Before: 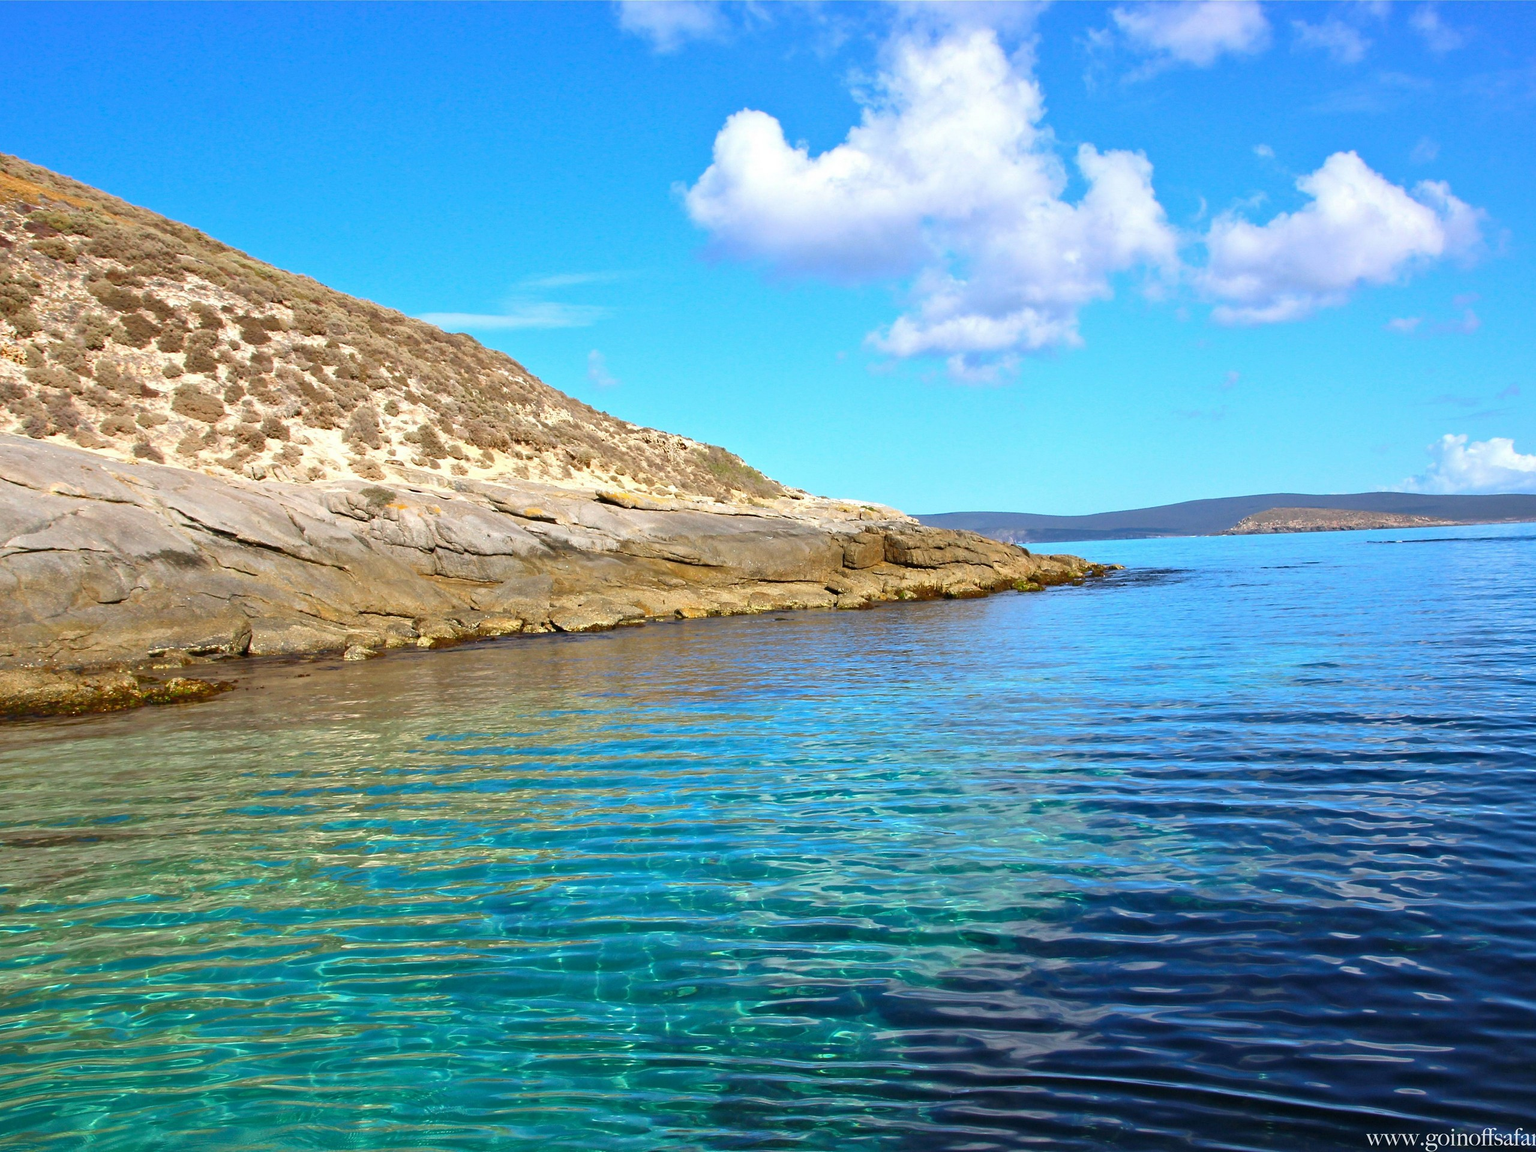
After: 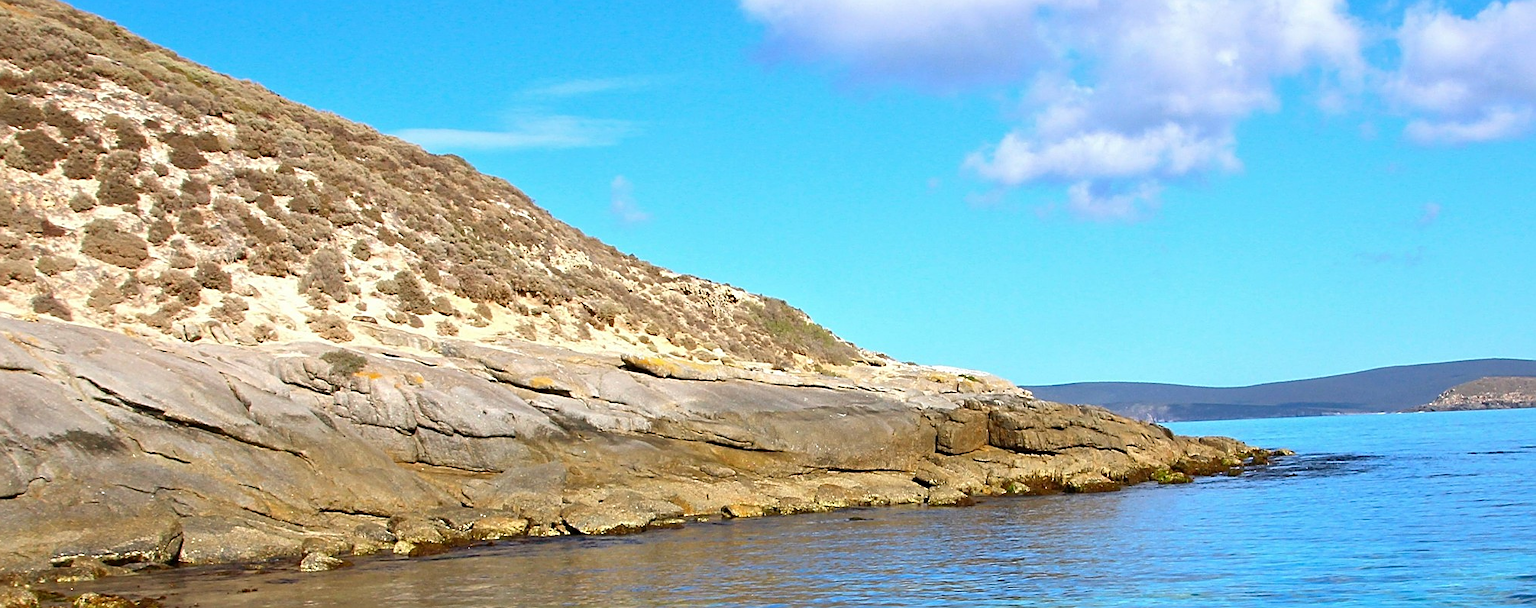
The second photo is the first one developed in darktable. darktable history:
sharpen: on, module defaults
crop: left 7.036%, top 18.398%, right 14.379%, bottom 40.043%
